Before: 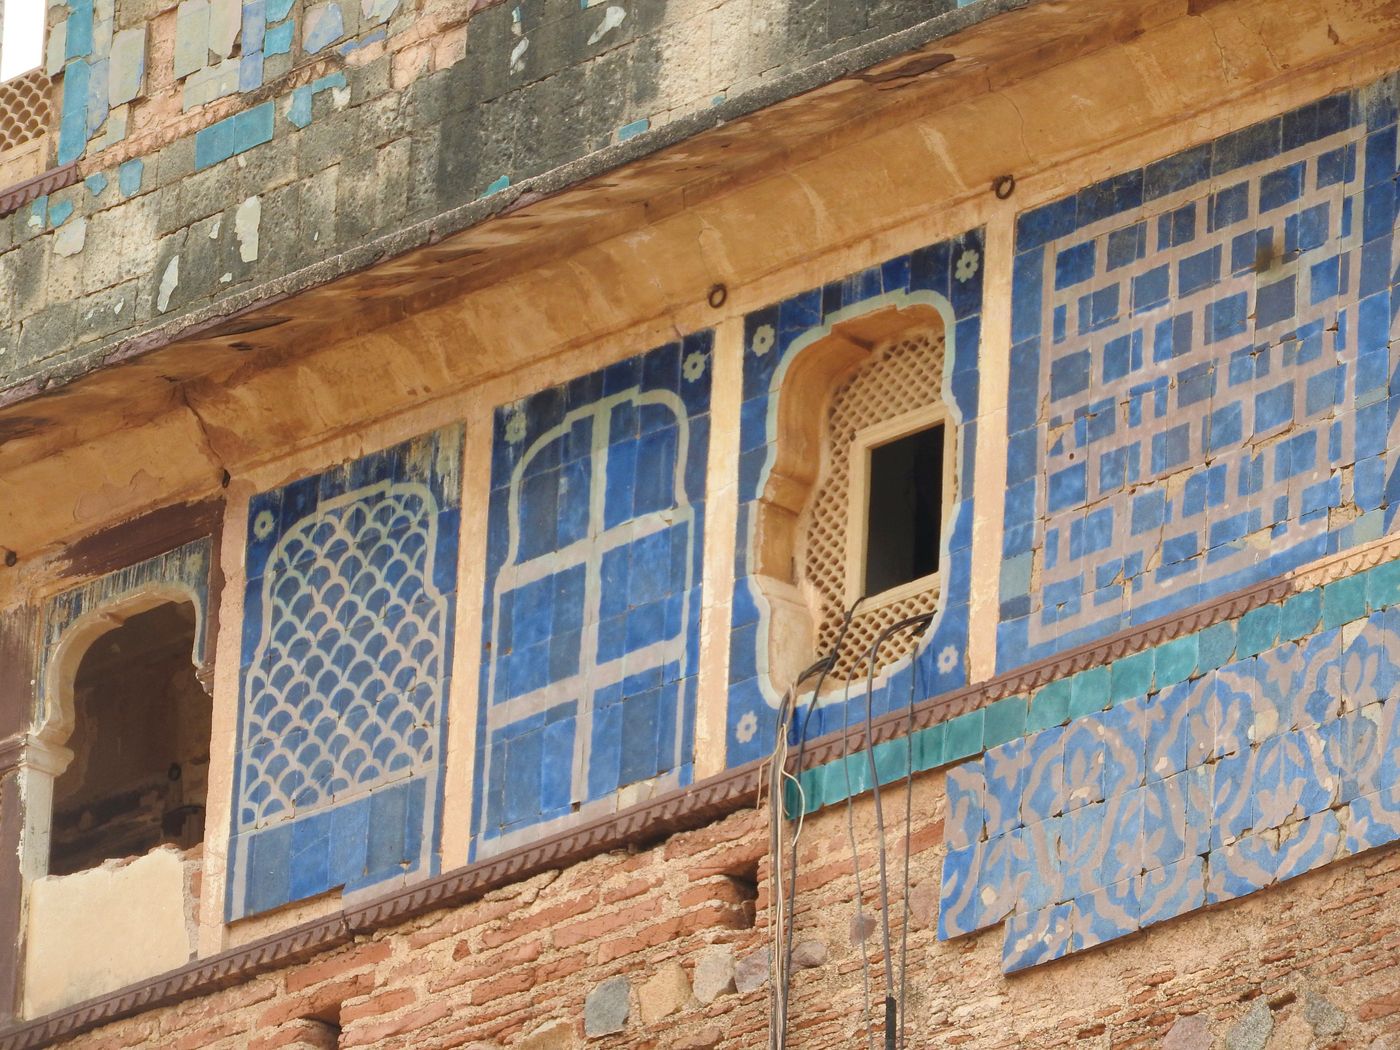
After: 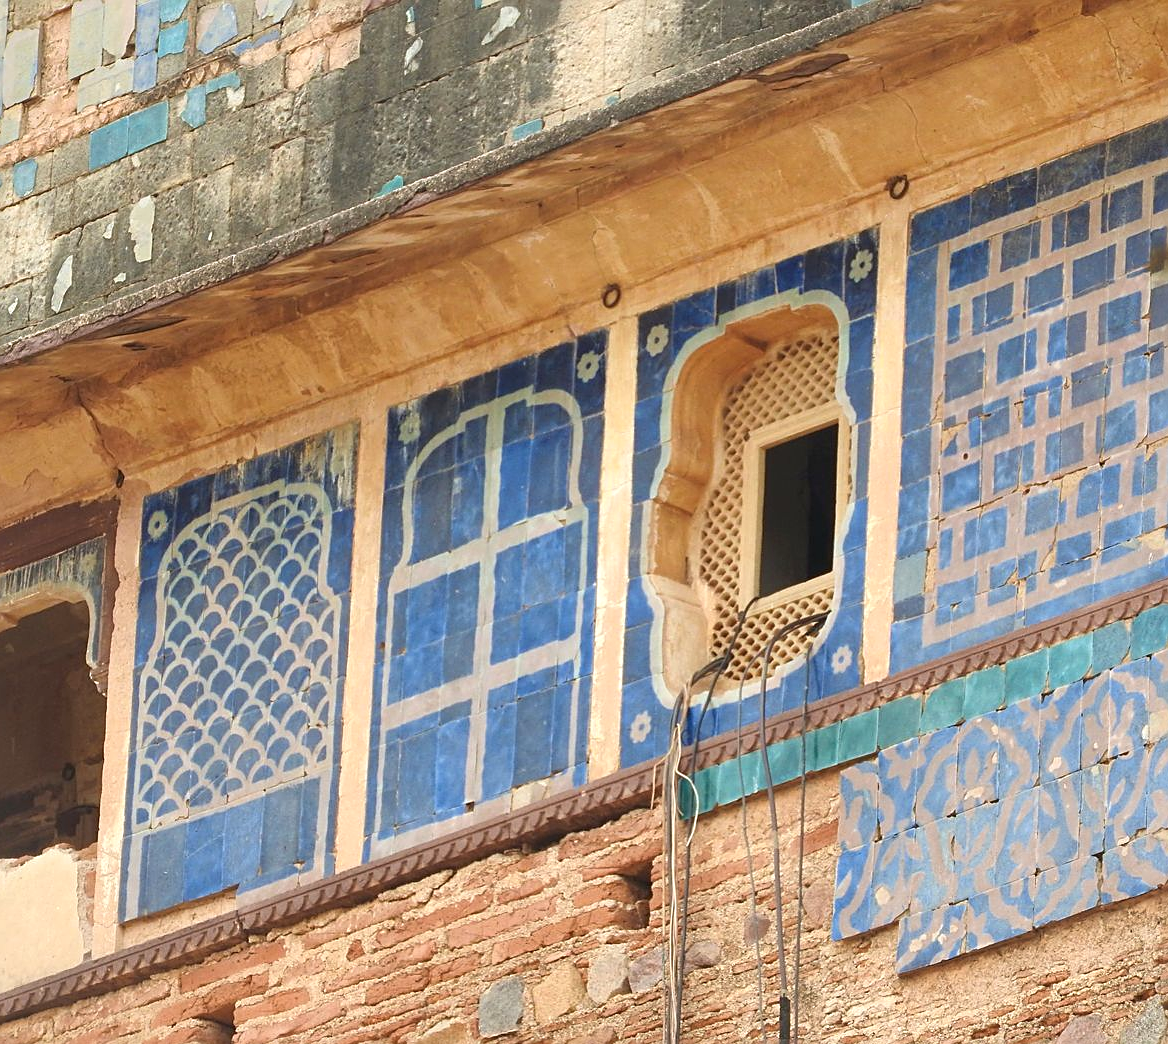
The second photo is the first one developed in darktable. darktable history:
crop: left 7.598%, right 7.873%
exposure: exposure 0.29 EV, compensate highlight preservation false
sharpen: on, module defaults
